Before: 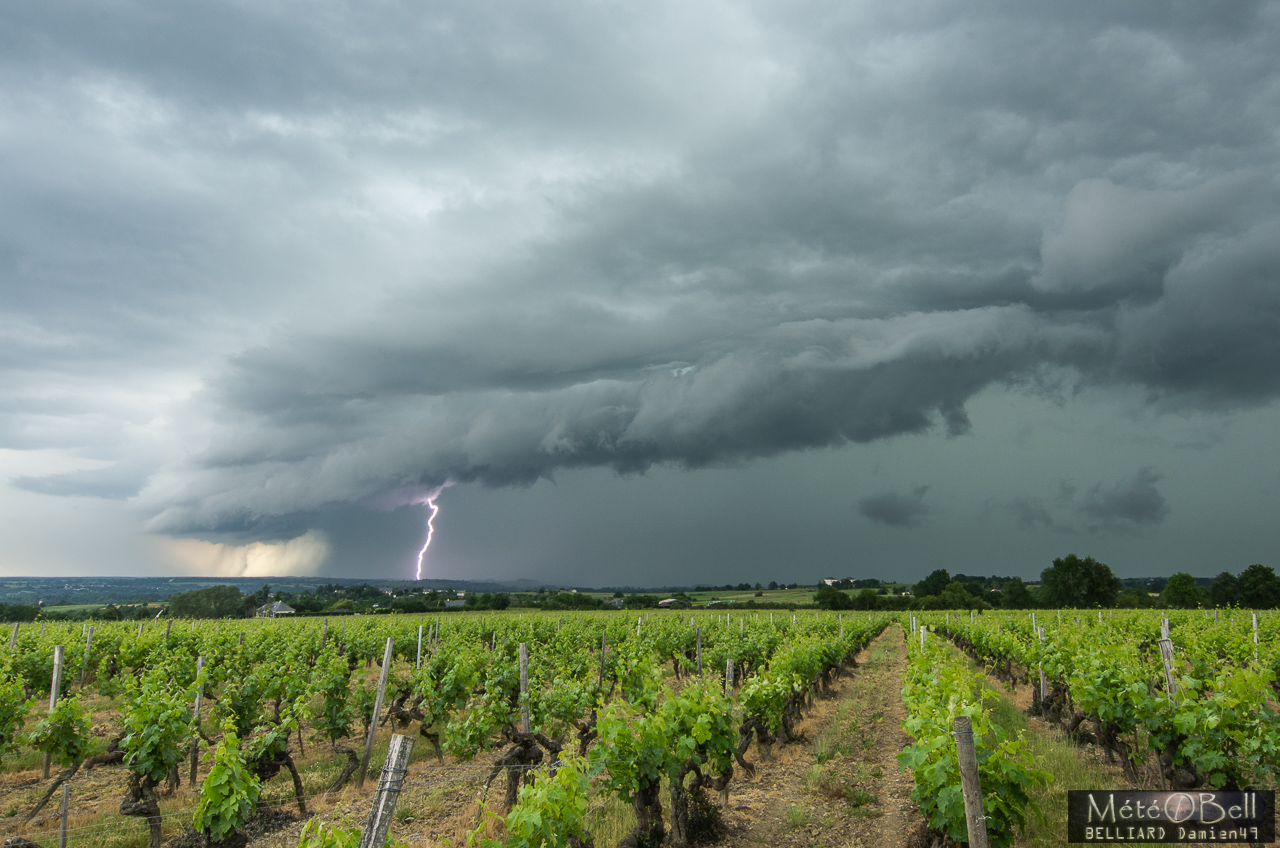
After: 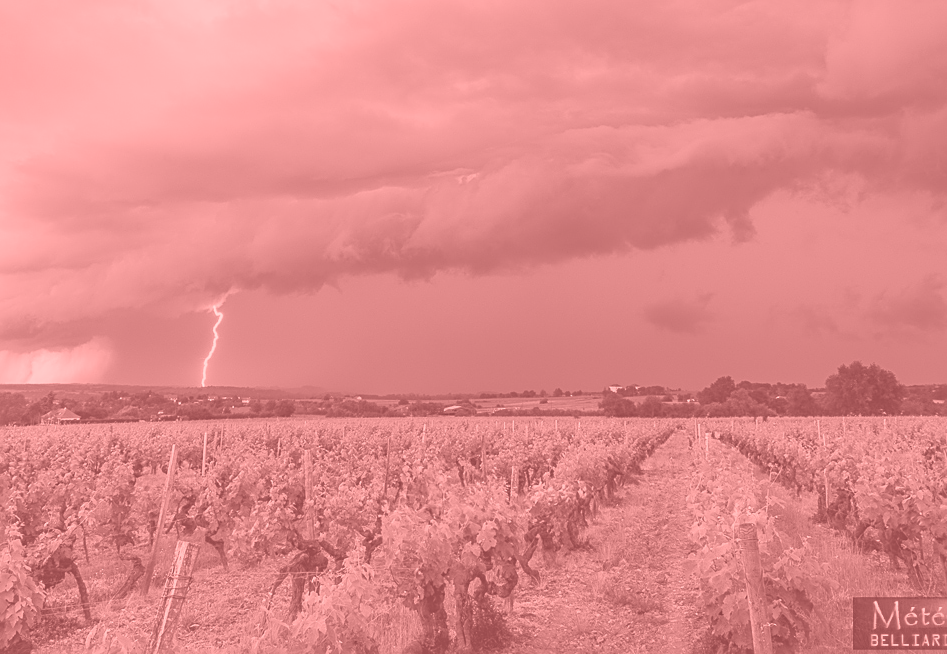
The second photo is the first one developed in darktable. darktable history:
colorize: saturation 51%, source mix 50.67%, lightness 50.67%
sharpen: on, module defaults
crop: left 16.871%, top 22.857%, right 9.116%
